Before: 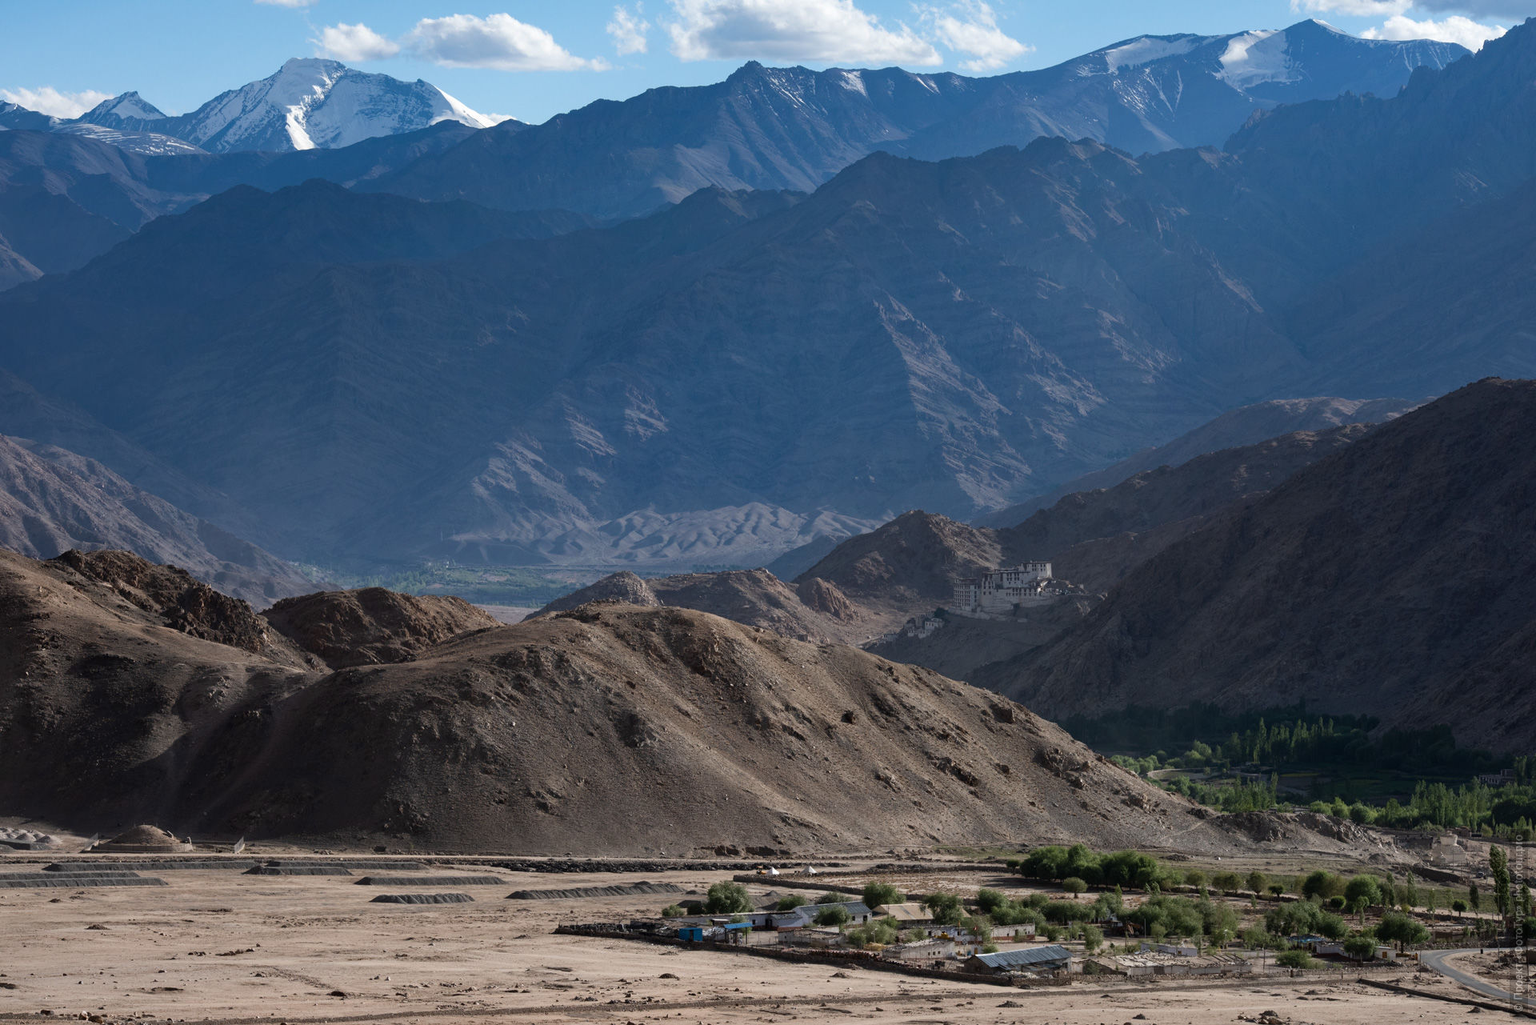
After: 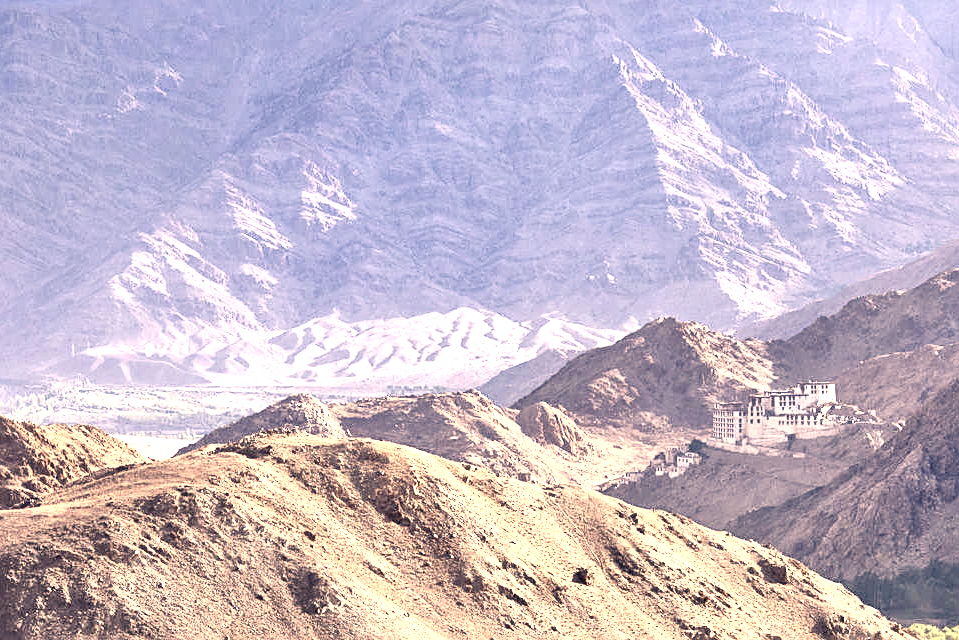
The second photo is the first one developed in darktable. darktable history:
contrast brightness saturation: contrast 0.28
crop: left 25%, top 25%, right 25%, bottom 25%
exposure: black level correction 0, exposure 1.741 EV, compensate exposure bias true, compensate highlight preservation false
local contrast: highlights 100%, shadows 100%, detail 120%, midtone range 0.2
color correction: highlights a* 19.59, highlights b* 27.49, shadows a* 3.46, shadows b* -17.28, saturation 0.73
tone equalizer: -7 EV 0.15 EV, -6 EV 0.6 EV, -5 EV 1.15 EV, -4 EV 1.33 EV, -3 EV 1.15 EV, -2 EV 0.6 EV, -1 EV 0.15 EV, mask exposure compensation -0.5 EV
sharpen: on, module defaults
levels: levels [0, 0.43, 0.859]
